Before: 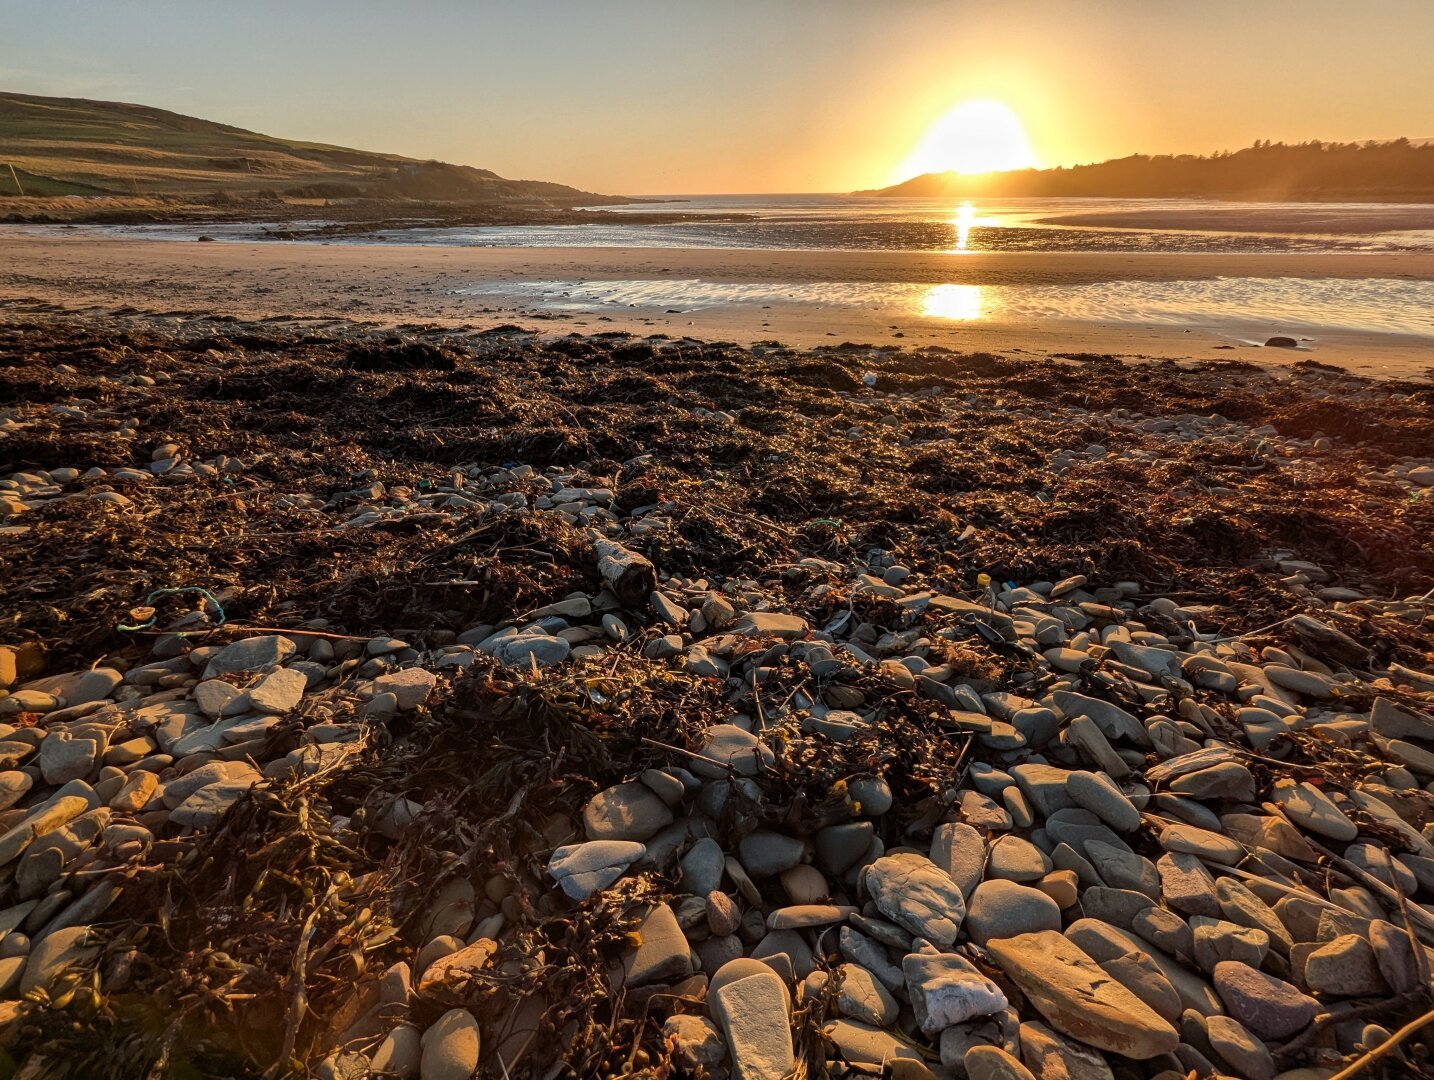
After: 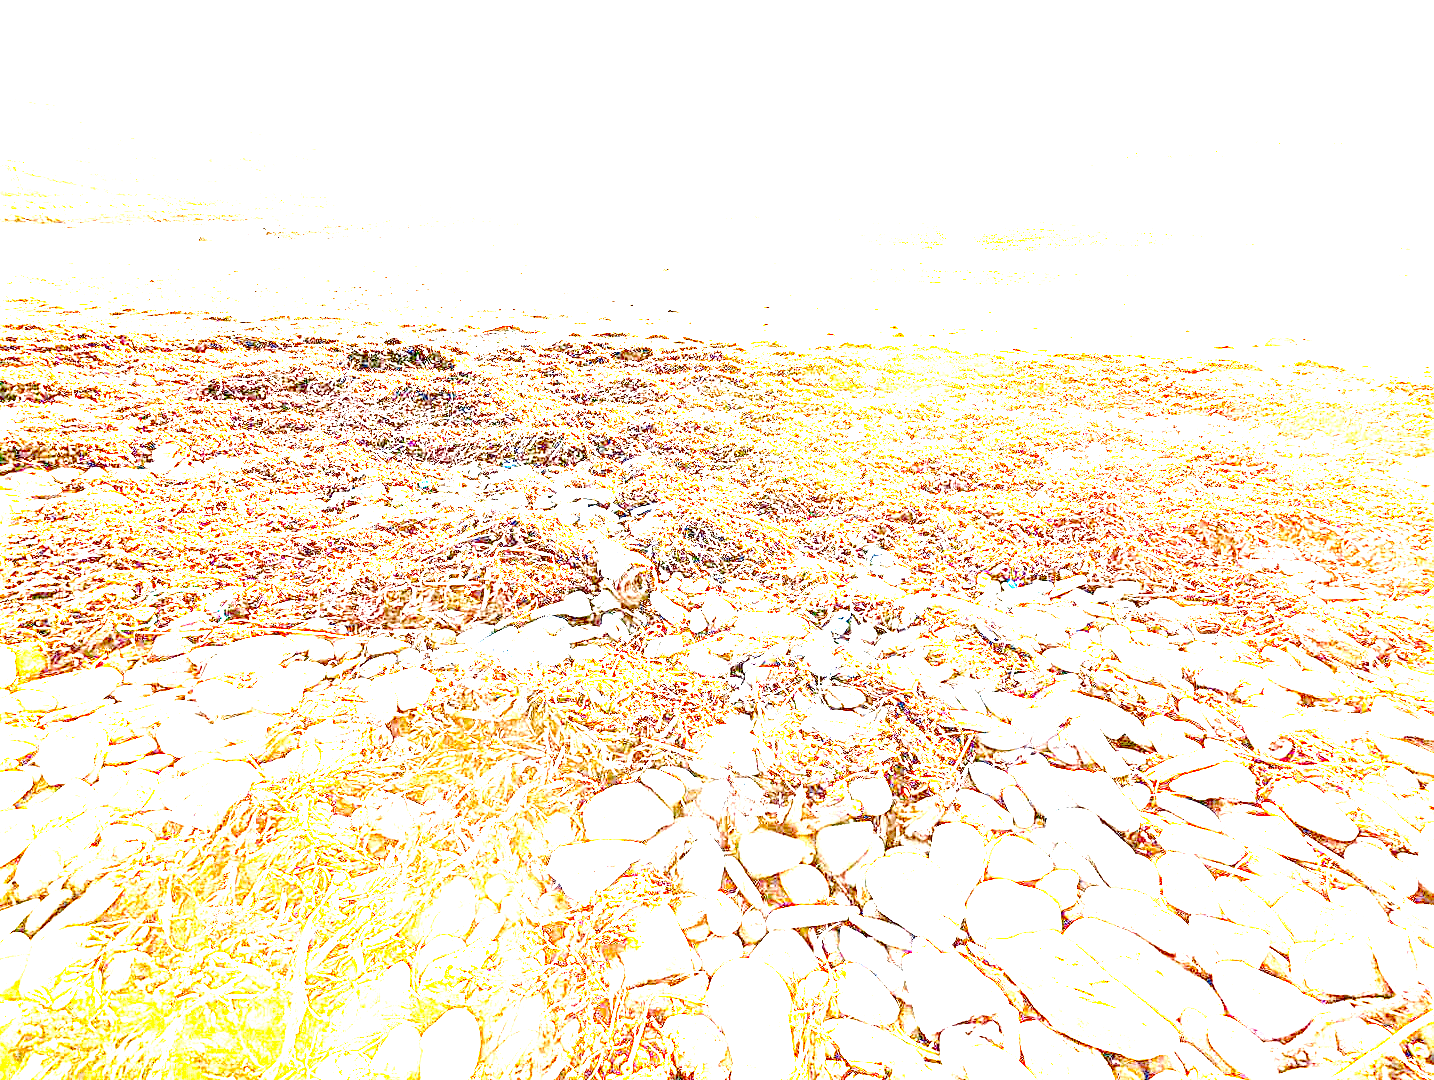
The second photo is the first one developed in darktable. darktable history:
sharpen: radius 1.967
exposure: exposure 8 EV, compensate highlight preservation false
local contrast: mode bilateral grid, contrast 20, coarseness 50, detail 120%, midtone range 0.2
